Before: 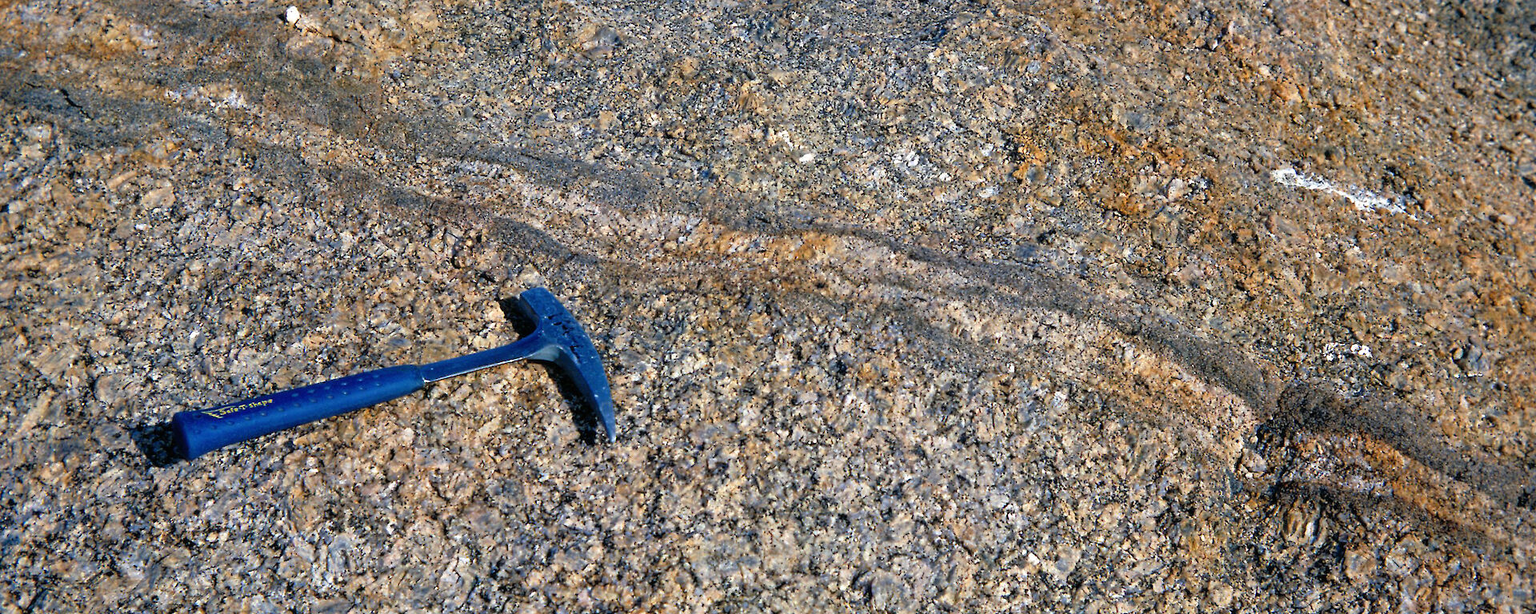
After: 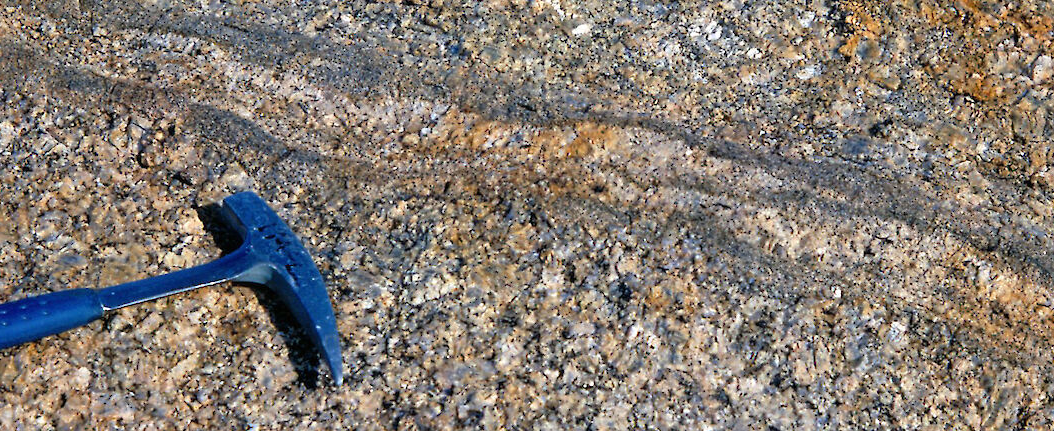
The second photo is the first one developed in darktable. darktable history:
crop and rotate: left 22.282%, top 21.888%, right 22.788%, bottom 21.914%
